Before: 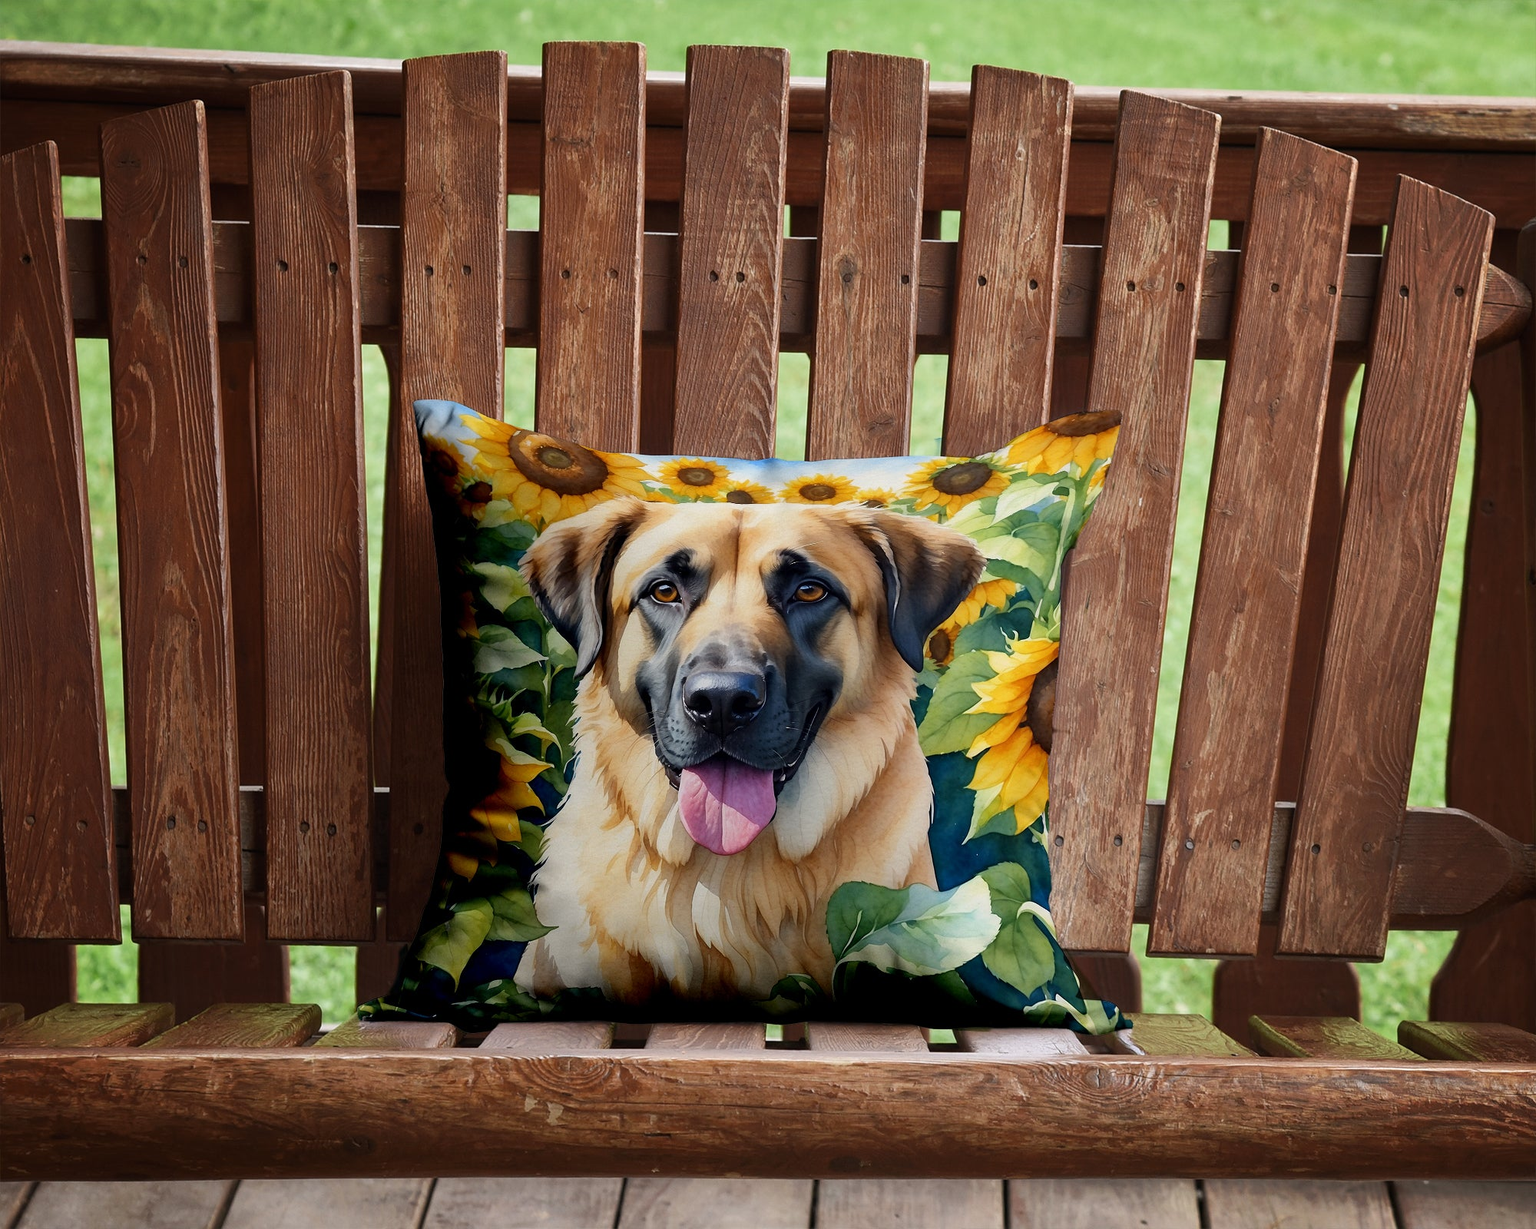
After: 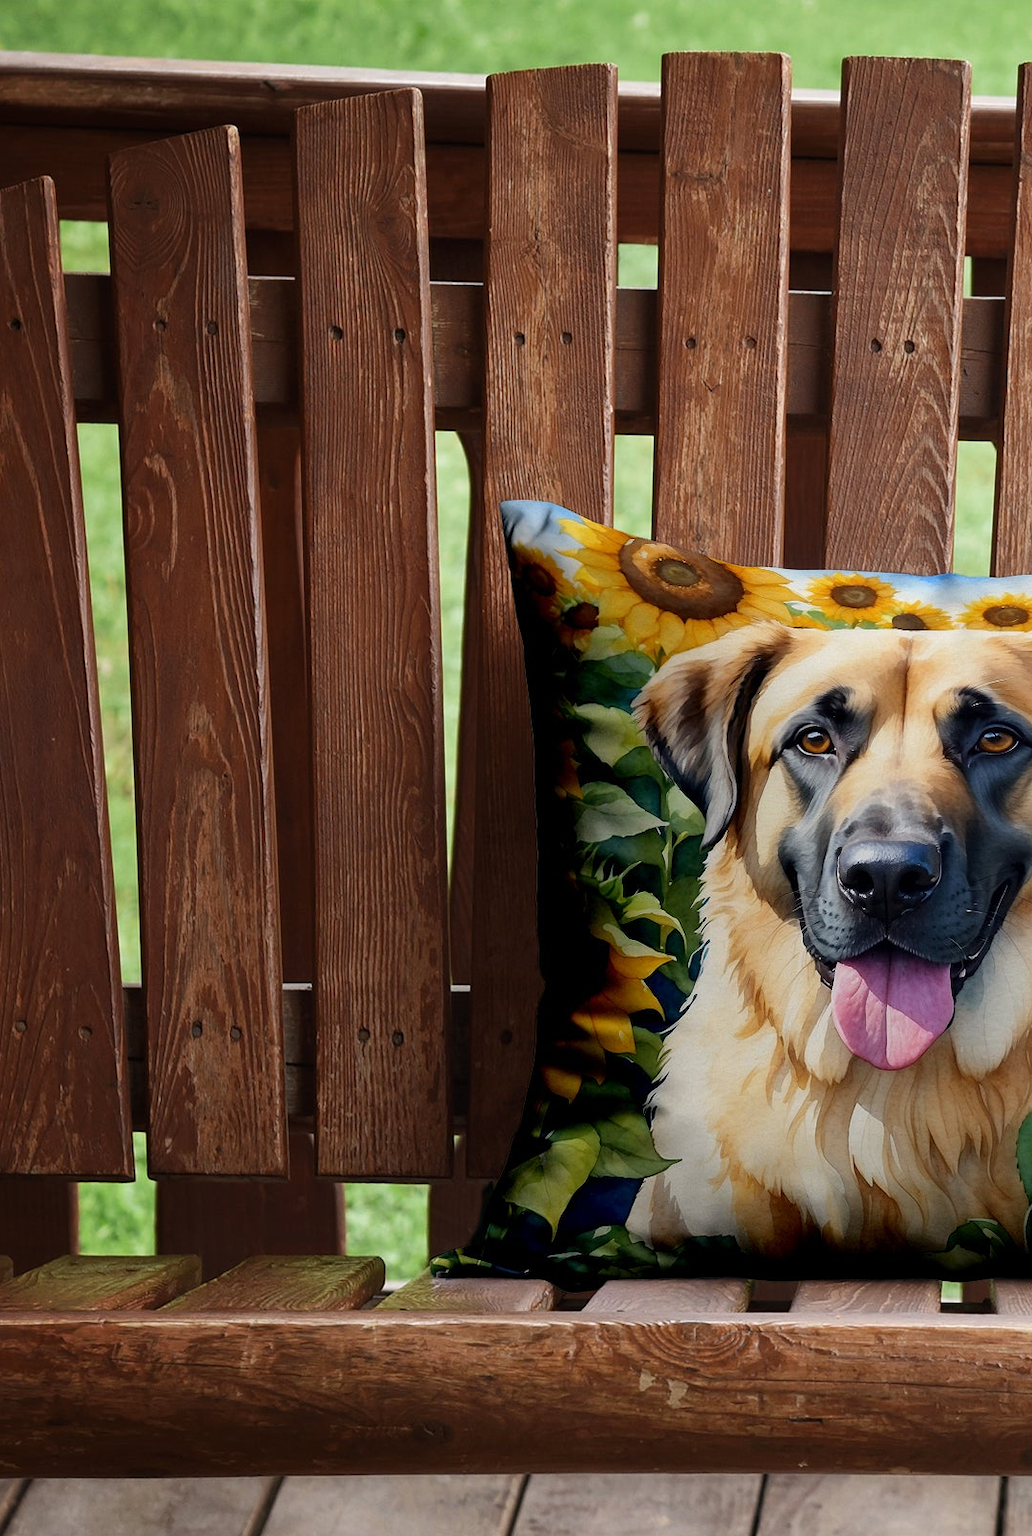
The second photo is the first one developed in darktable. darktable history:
crop: left 0.935%, right 45.363%, bottom 0.084%
levels: mode automatic, levels [0.044, 0.475, 0.791]
